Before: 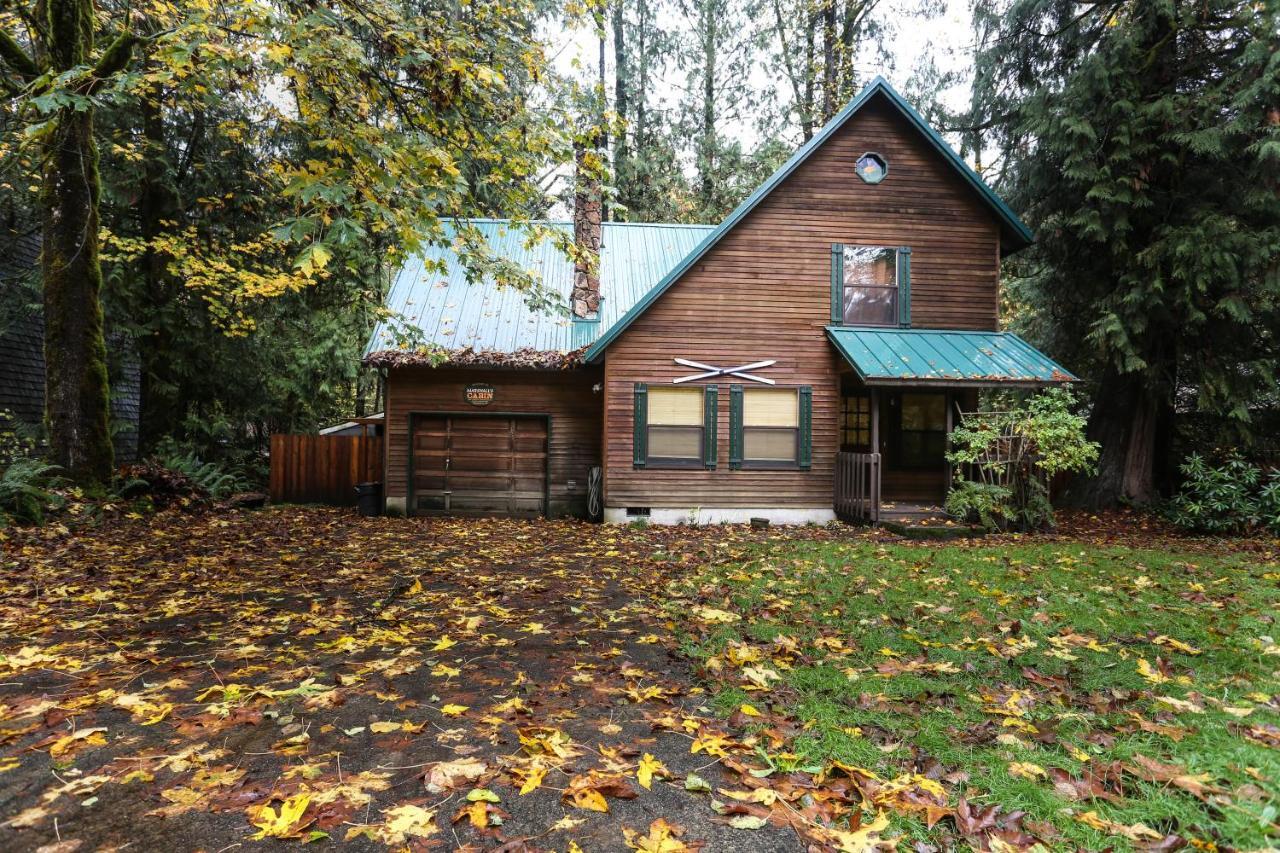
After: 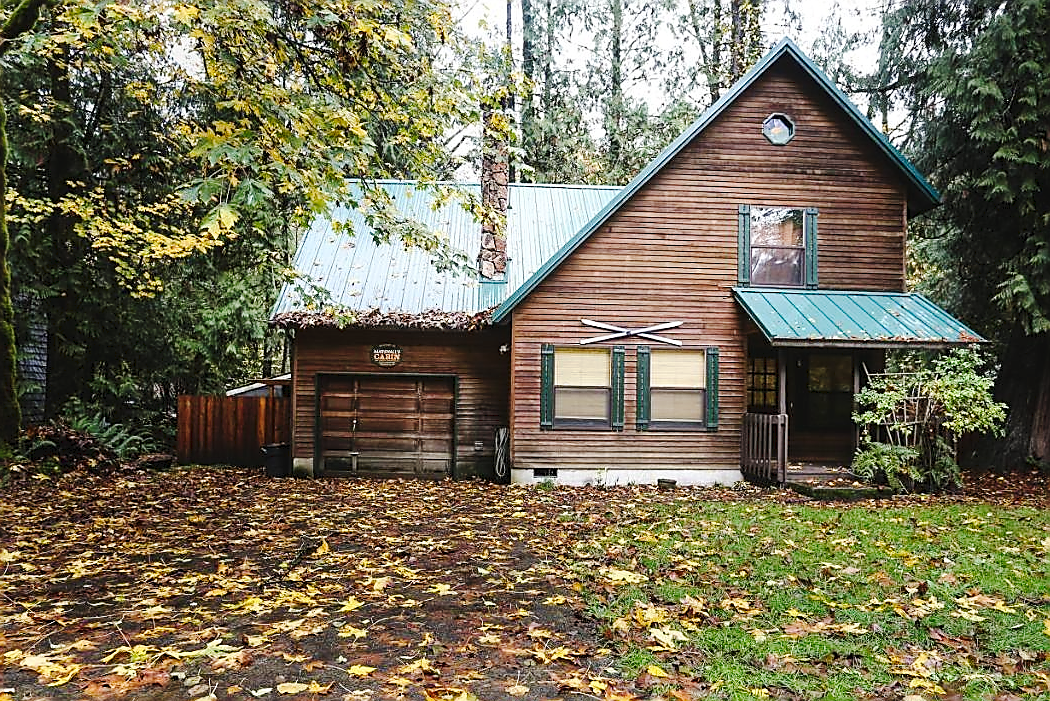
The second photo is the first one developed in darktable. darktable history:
crop and rotate: left 7.269%, top 4.614%, right 10.635%, bottom 13.098%
tone curve: curves: ch0 [(0, 0) (0.003, 0.039) (0.011, 0.041) (0.025, 0.048) (0.044, 0.065) (0.069, 0.084) (0.1, 0.104) (0.136, 0.137) (0.177, 0.19) (0.224, 0.245) (0.277, 0.32) (0.335, 0.409) (0.399, 0.496) (0.468, 0.58) (0.543, 0.656) (0.623, 0.733) (0.709, 0.796) (0.801, 0.852) (0.898, 0.93) (1, 1)], preserve colors none
exposure: exposure 0.023 EV, compensate highlight preservation false
sharpen: radius 1.428, amount 1.247, threshold 0.723
